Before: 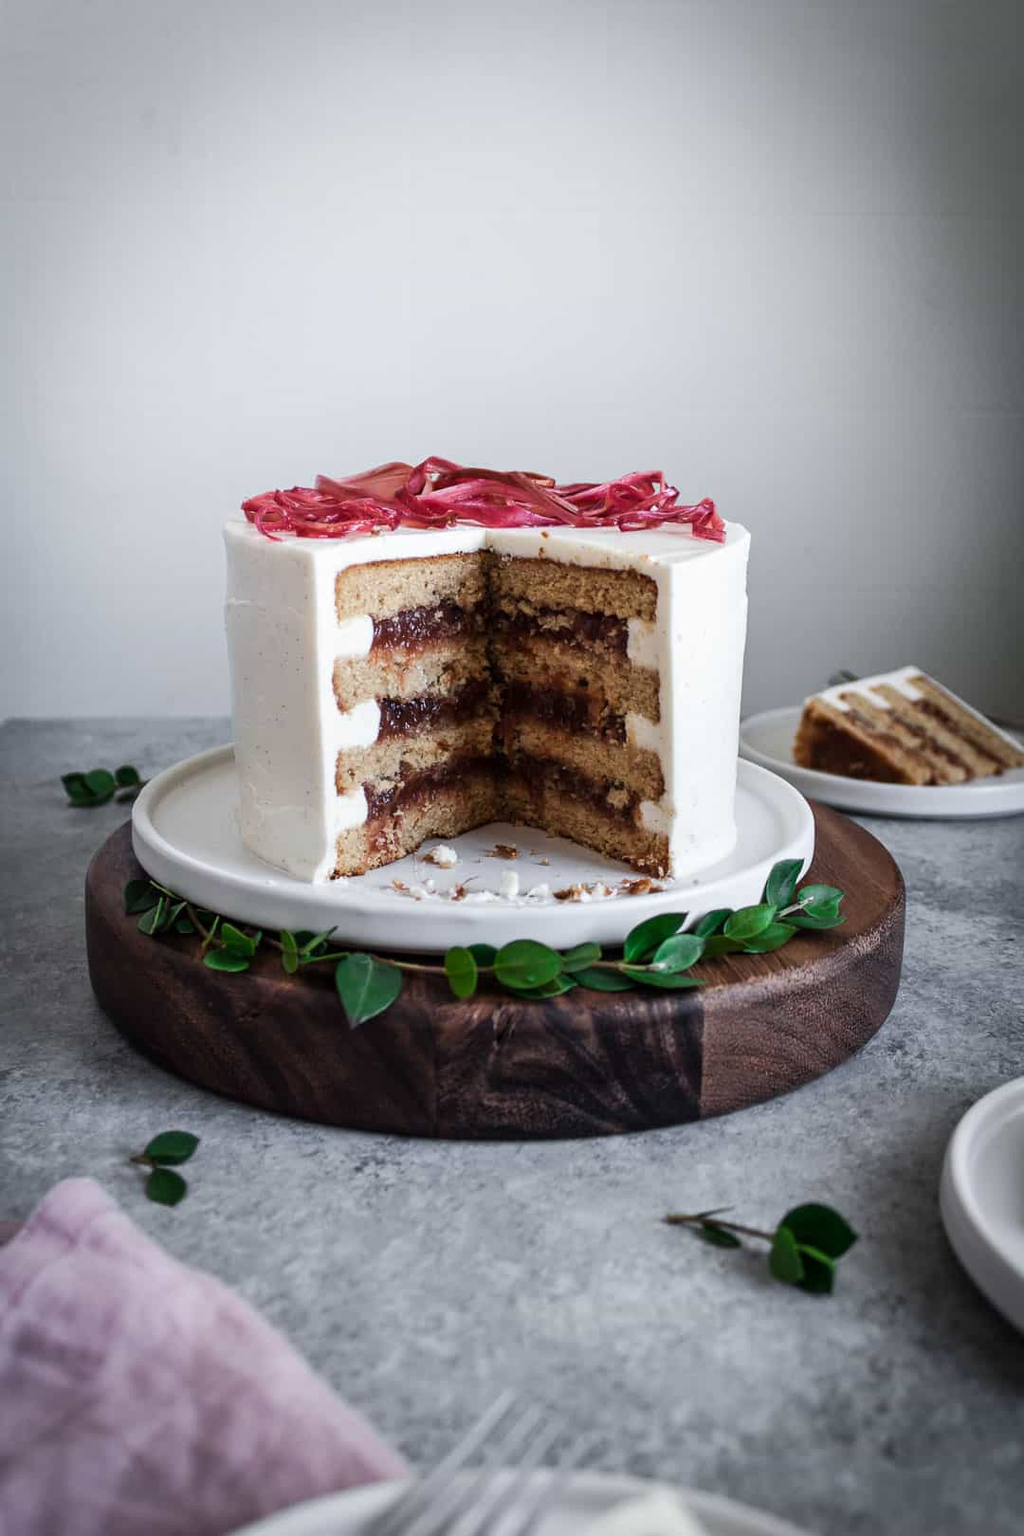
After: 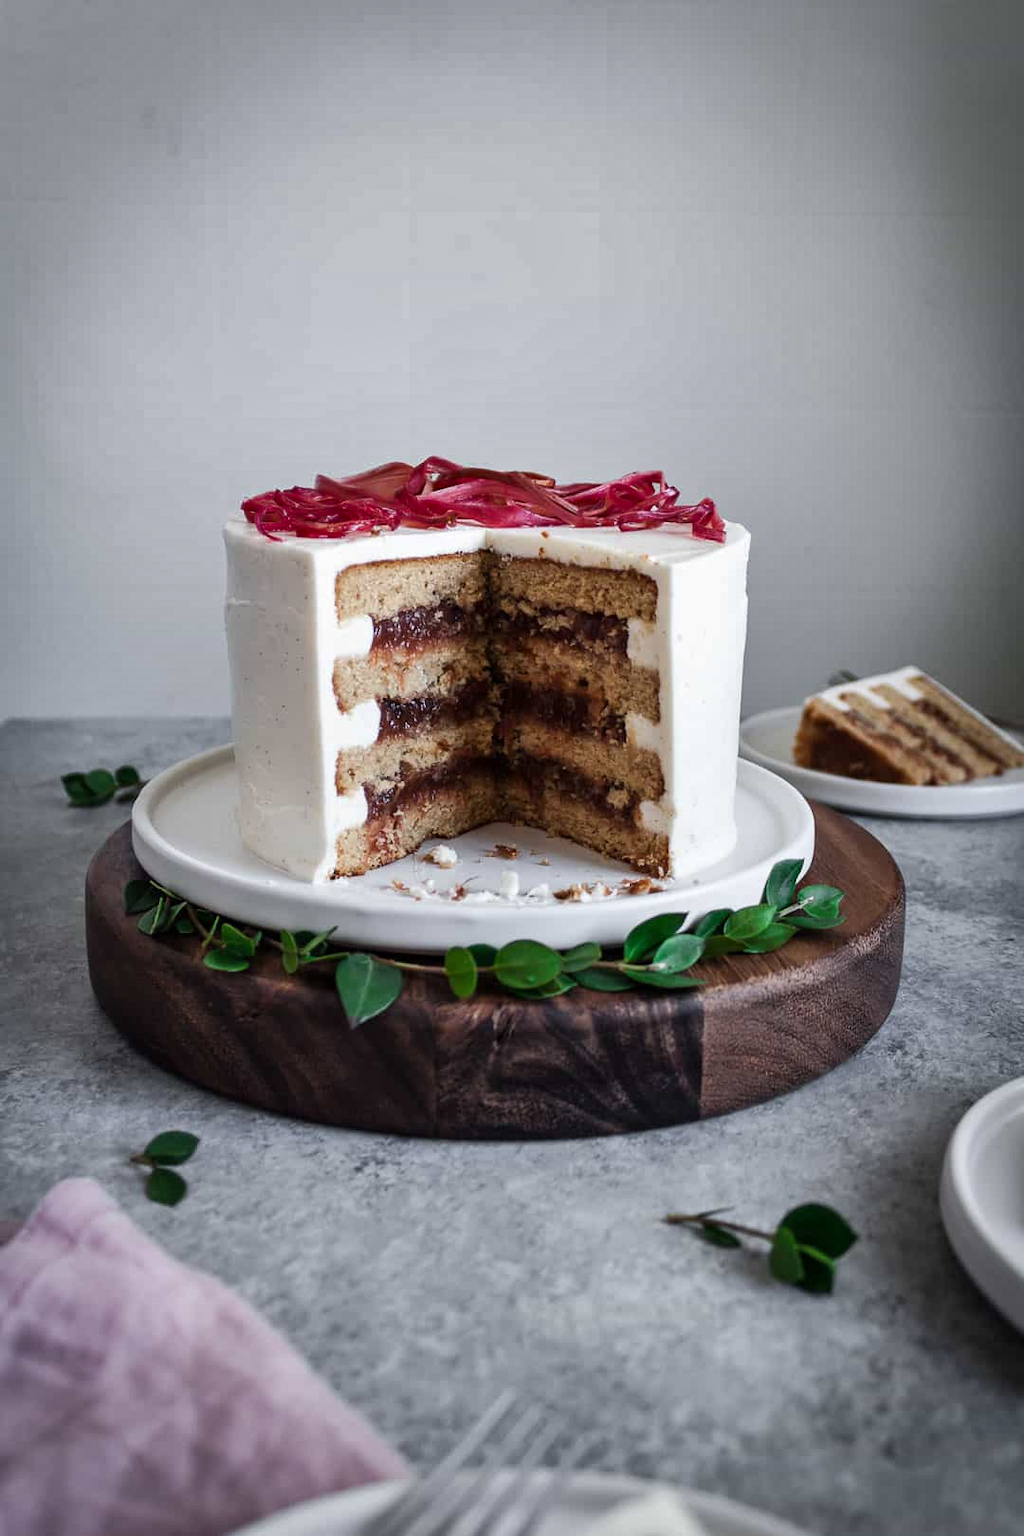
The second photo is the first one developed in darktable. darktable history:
shadows and highlights: radius 108.44, shadows 45.24, highlights -66.51, highlights color adjustment 49.32%, low approximation 0.01, soften with gaussian
